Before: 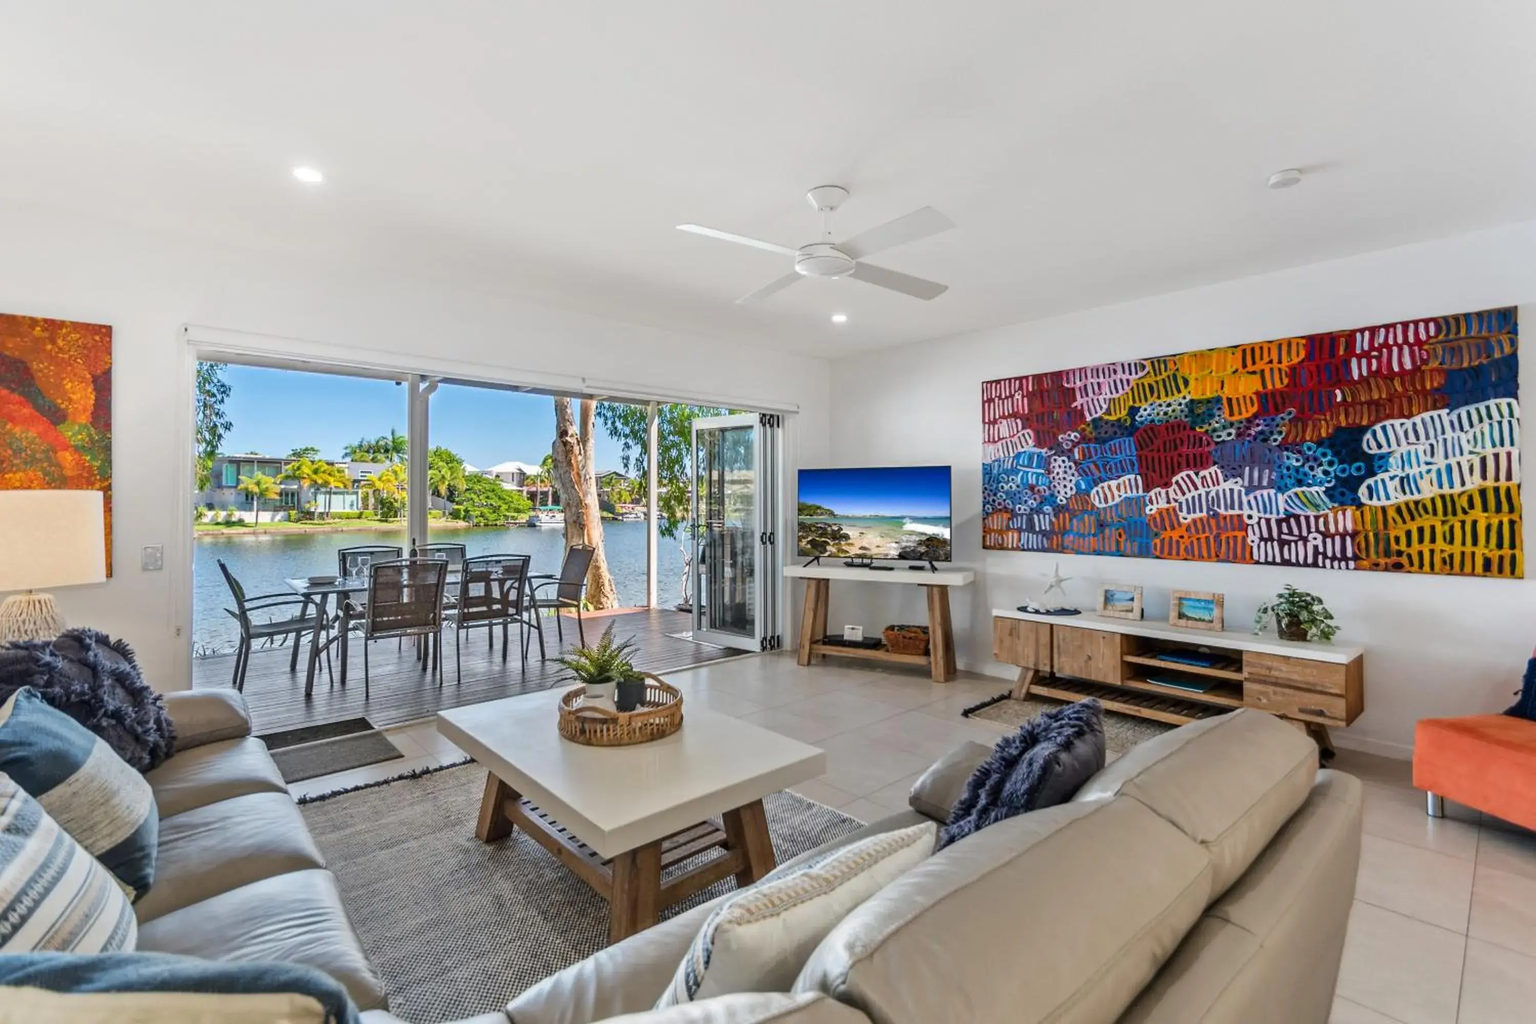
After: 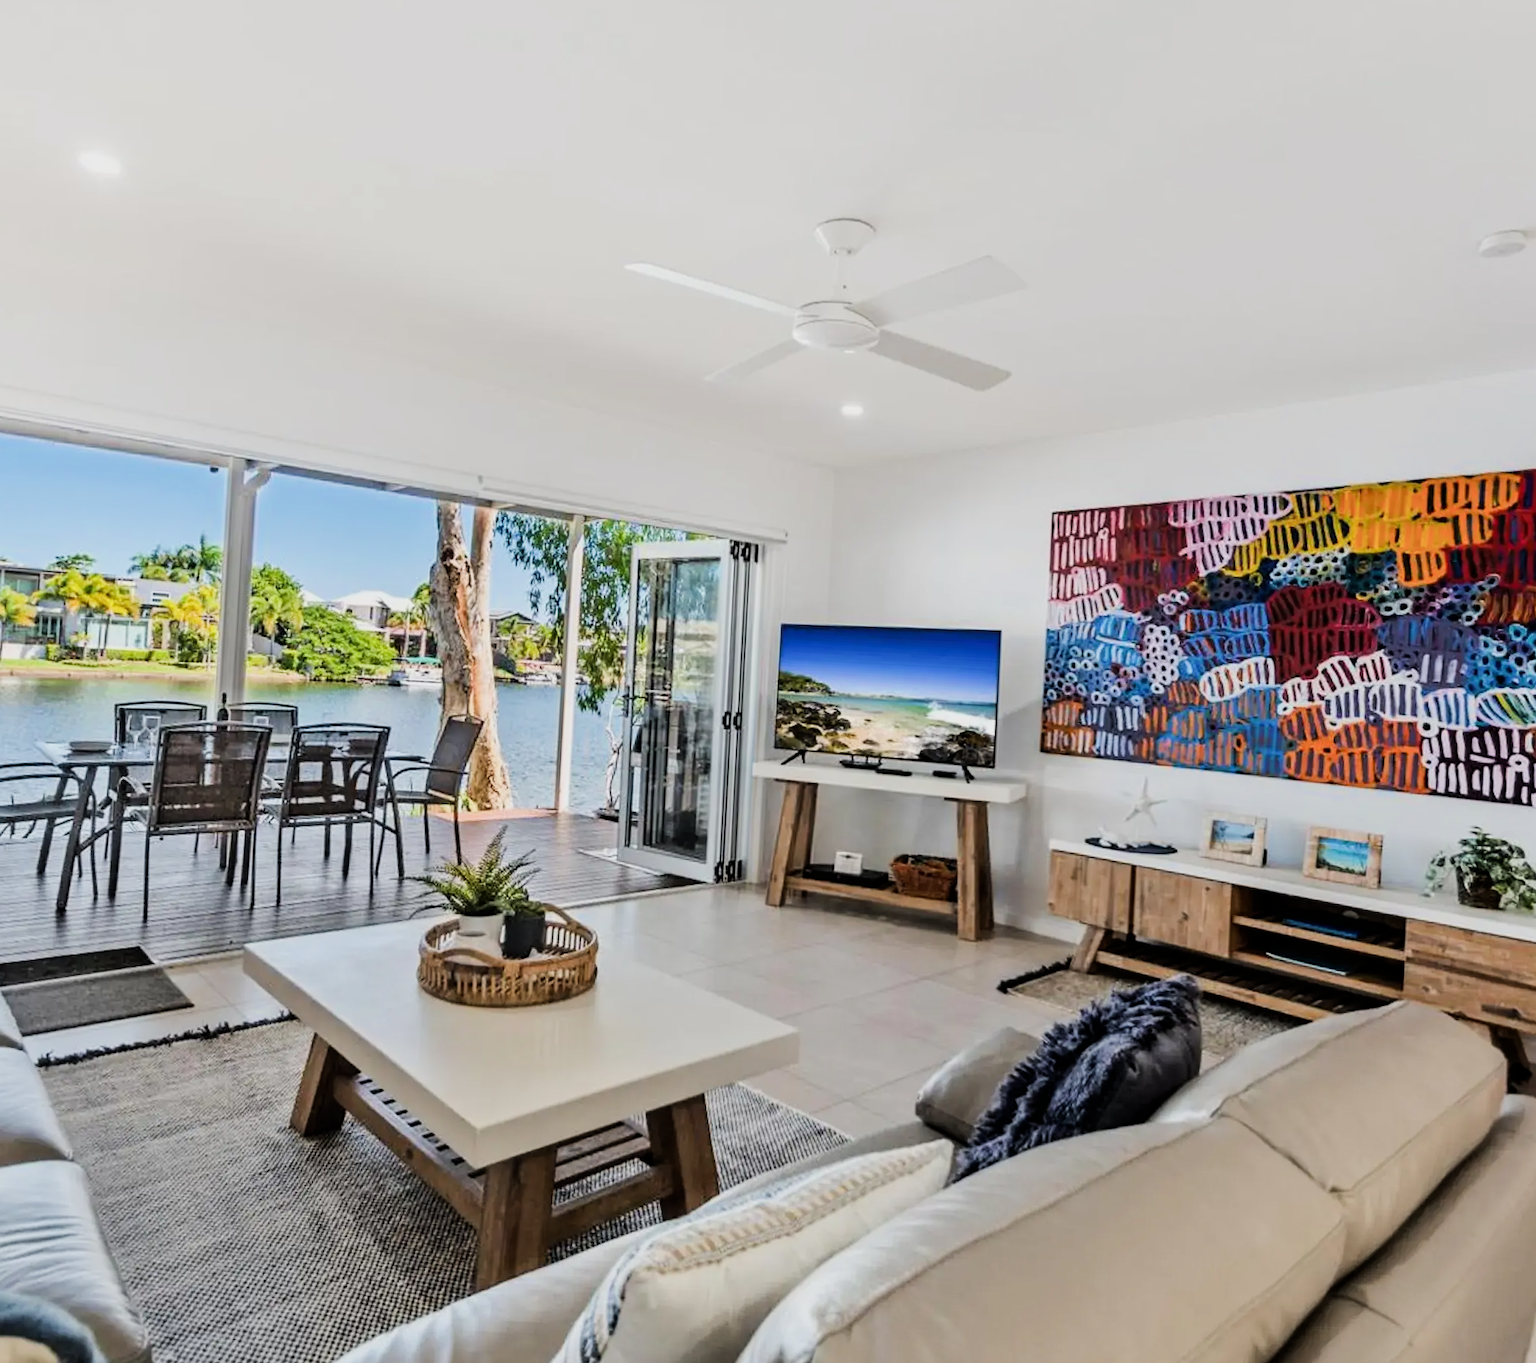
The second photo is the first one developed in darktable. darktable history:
crop and rotate: angle -3.05°, left 14.141%, top 0.015%, right 10.865%, bottom 0.088%
tone equalizer: -8 EV -0.754 EV, -7 EV -0.705 EV, -6 EV -0.614 EV, -5 EV -0.367 EV, -3 EV 0.4 EV, -2 EV 0.6 EV, -1 EV 0.687 EV, +0 EV 0.764 EV, edges refinement/feathering 500, mask exposure compensation -1.57 EV, preserve details no
filmic rgb: black relative exposure -7.65 EV, white relative exposure 4.56 EV, hardness 3.61
